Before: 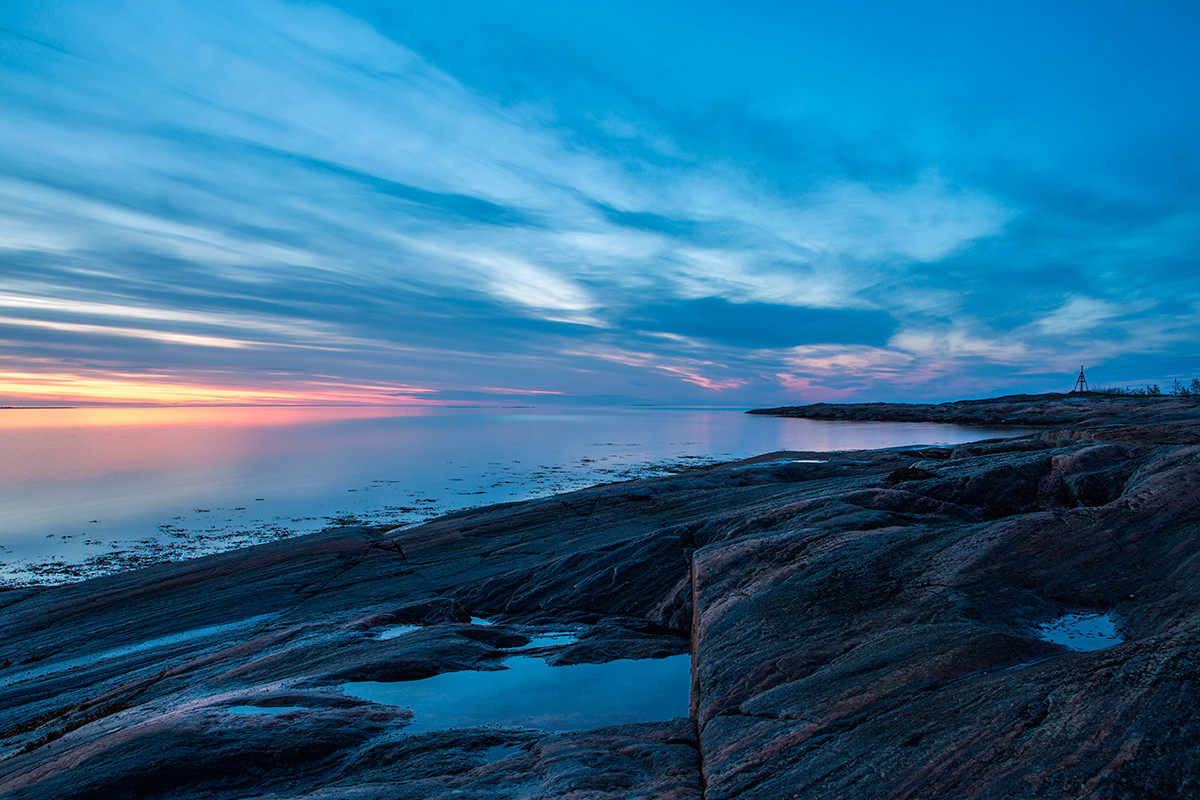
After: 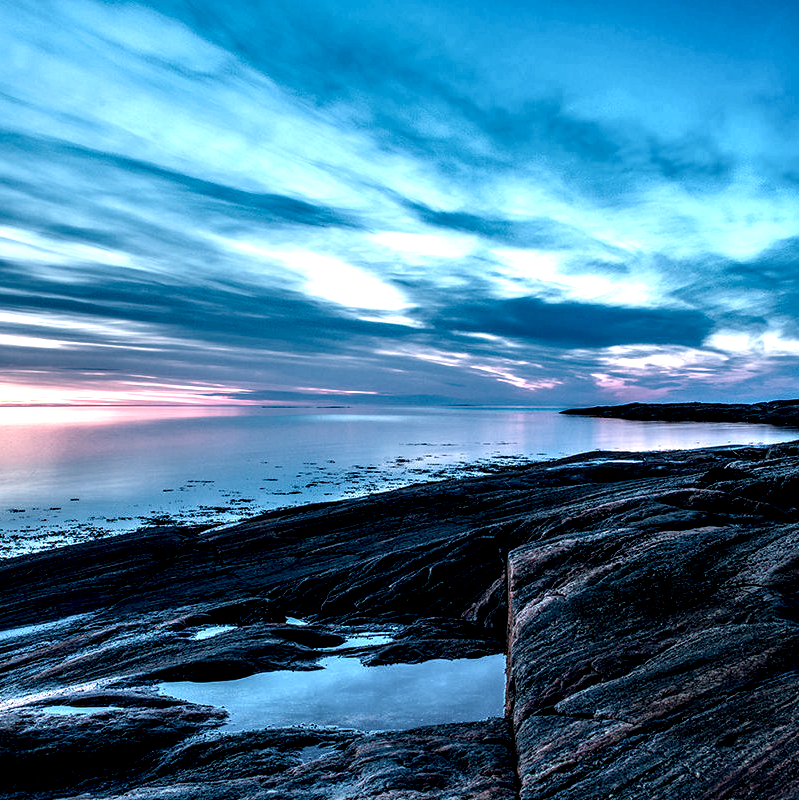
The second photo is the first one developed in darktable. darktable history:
crop and rotate: left 15.45%, right 17.912%
shadows and highlights: shadows -1.74, highlights 41.56
local contrast: highlights 116%, shadows 45%, detail 292%
